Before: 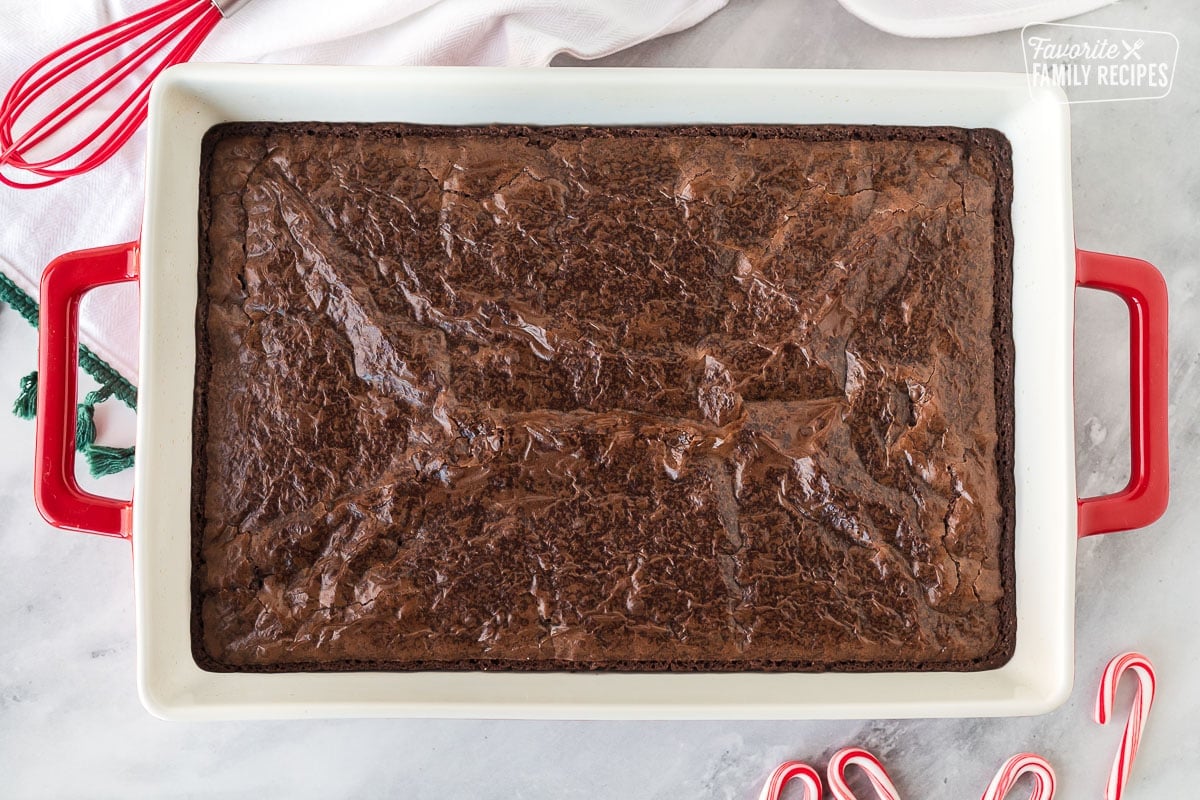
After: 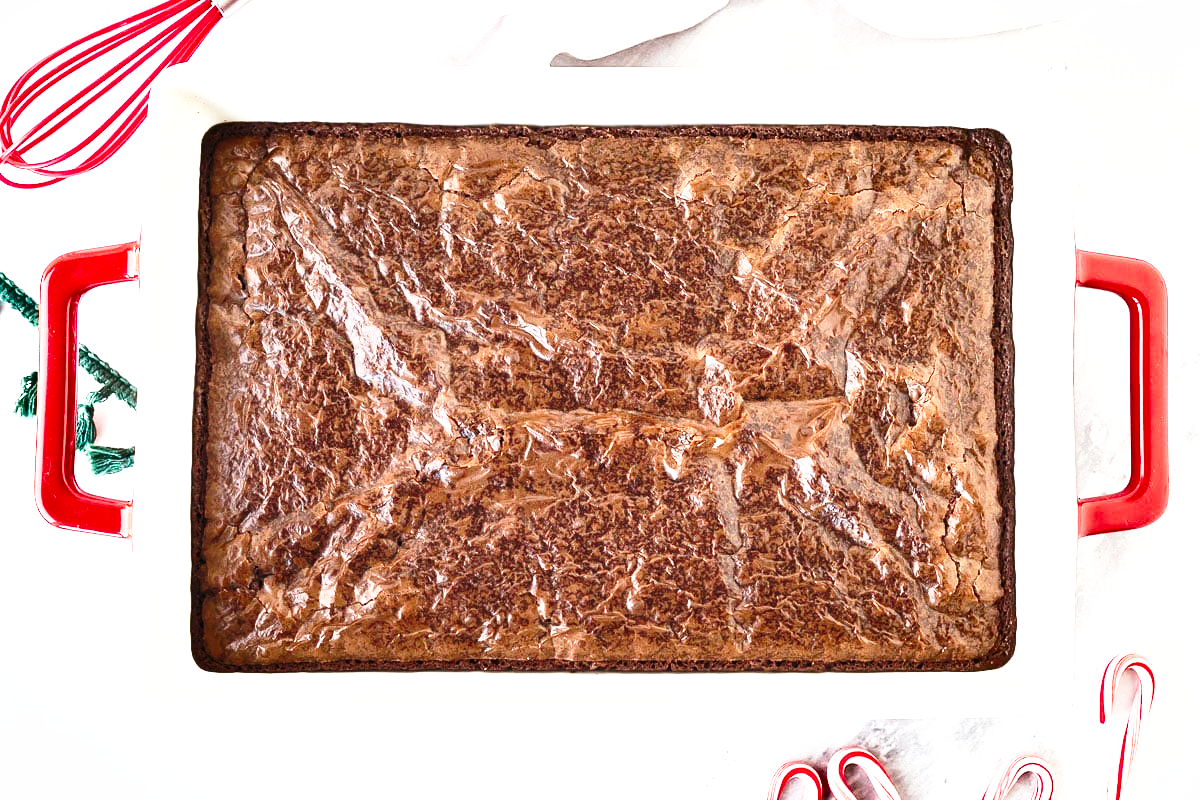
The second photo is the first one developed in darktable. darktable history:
shadows and highlights: soften with gaussian
exposure: black level correction 0, exposure 1.126 EV, compensate highlight preservation false
base curve: curves: ch0 [(0, 0) (0.028, 0.03) (0.121, 0.232) (0.46, 0.748) (0.859, 0.968) (1, 1)], preserve colors none
